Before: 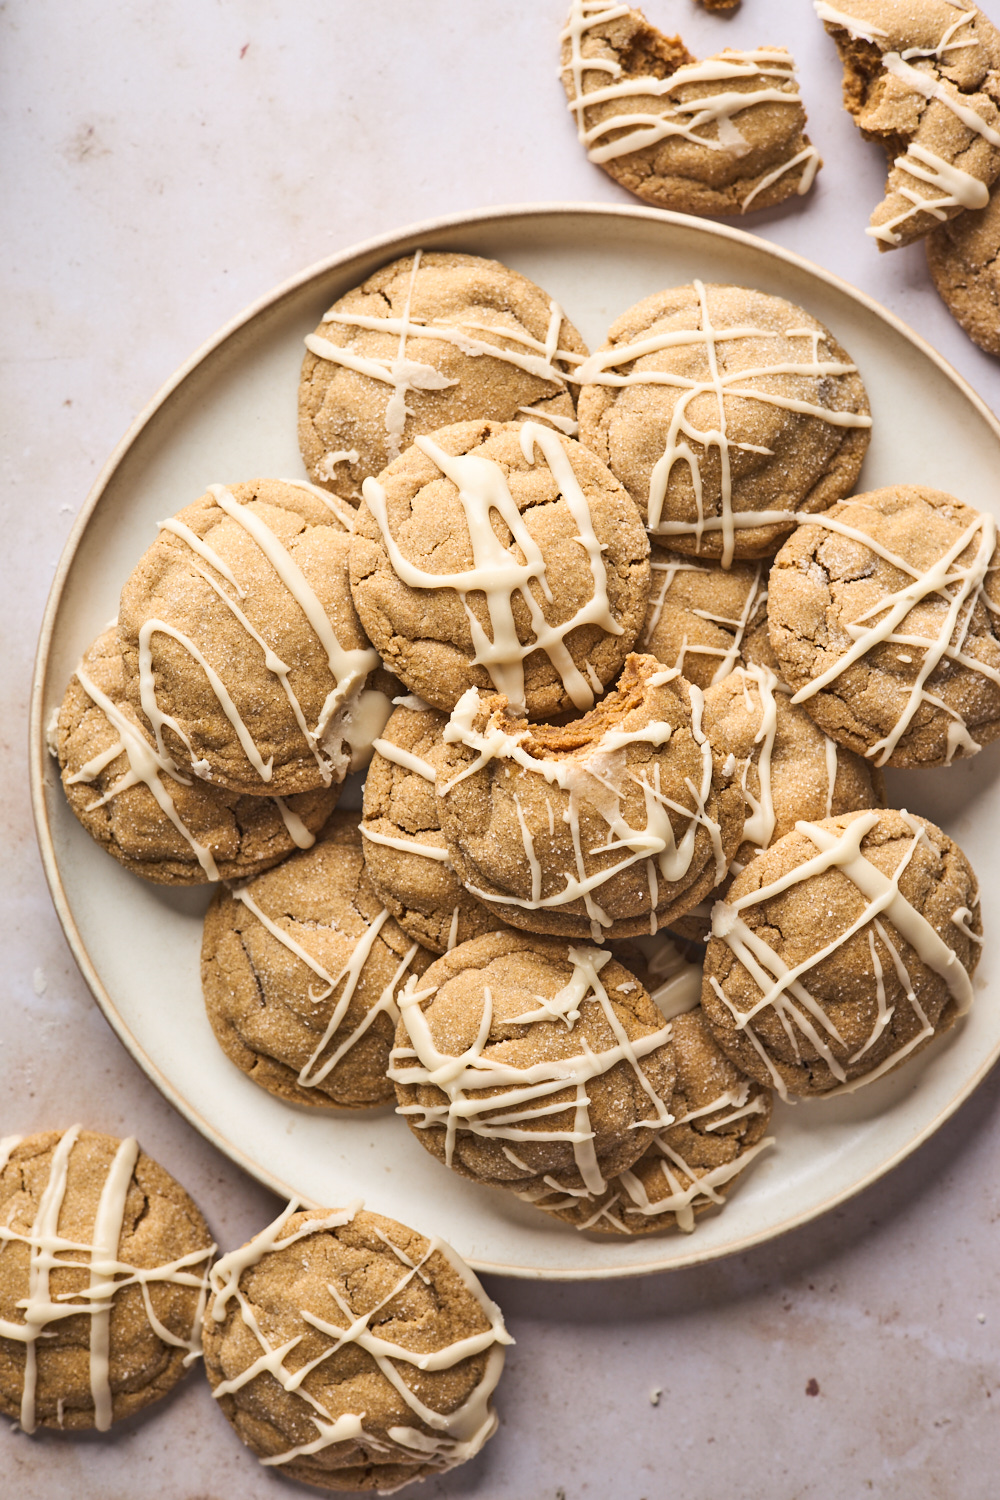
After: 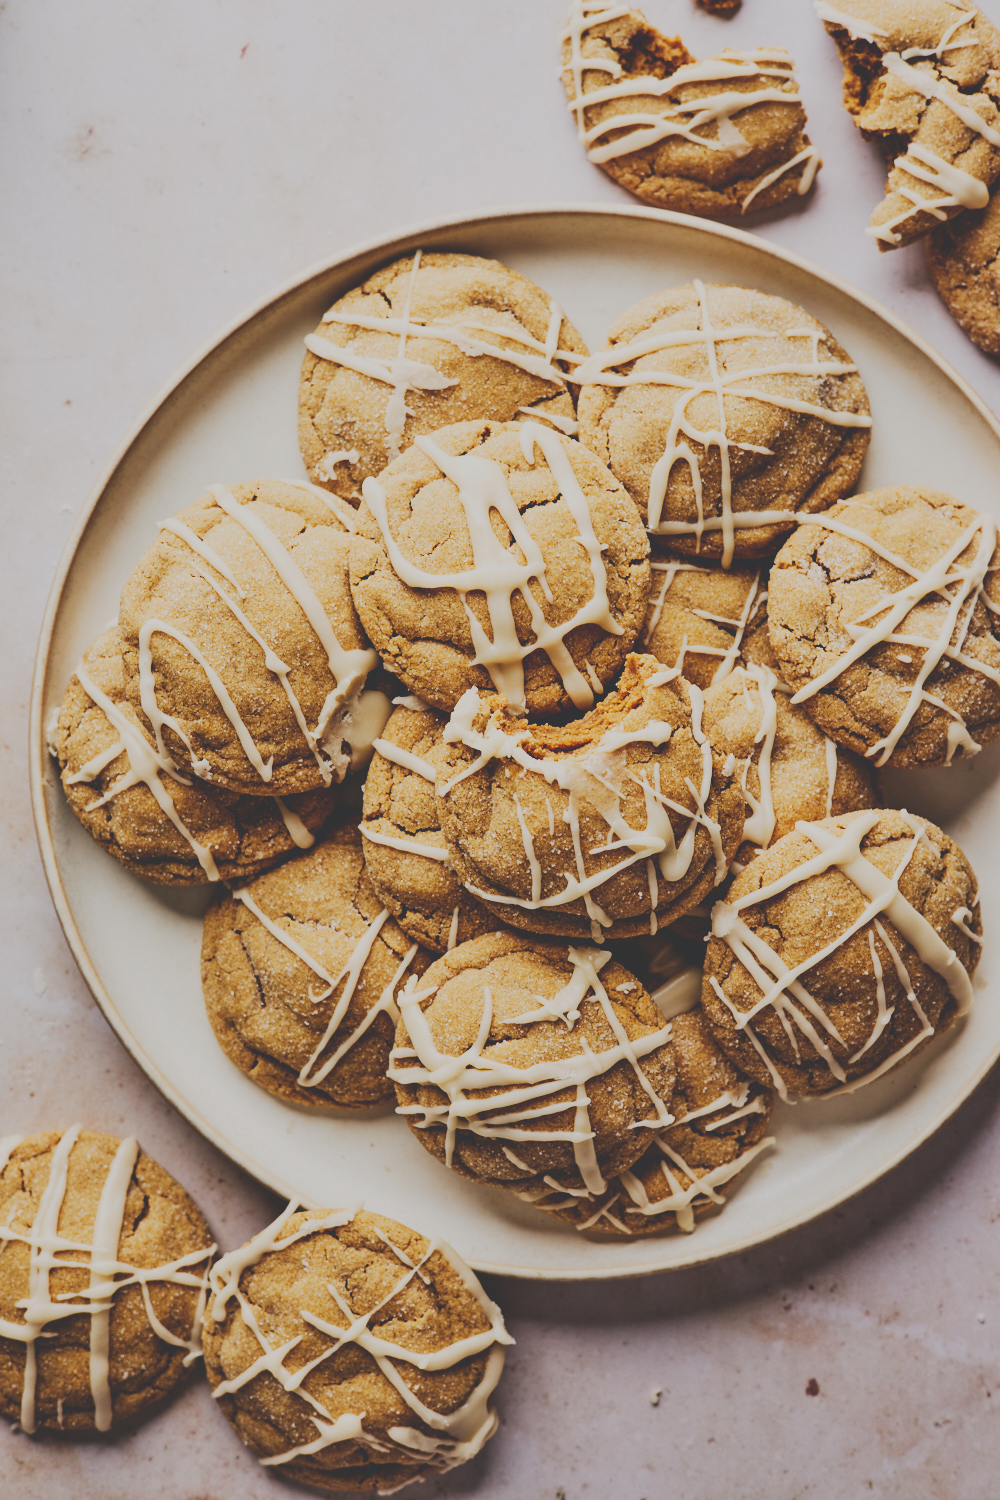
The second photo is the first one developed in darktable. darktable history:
tone curve: curves: ch0 [(0, 0.23) (0.125, 0.207) (0.245, 0.227) (0.736, 0.695) (1, 0.824)], preserve colors none
